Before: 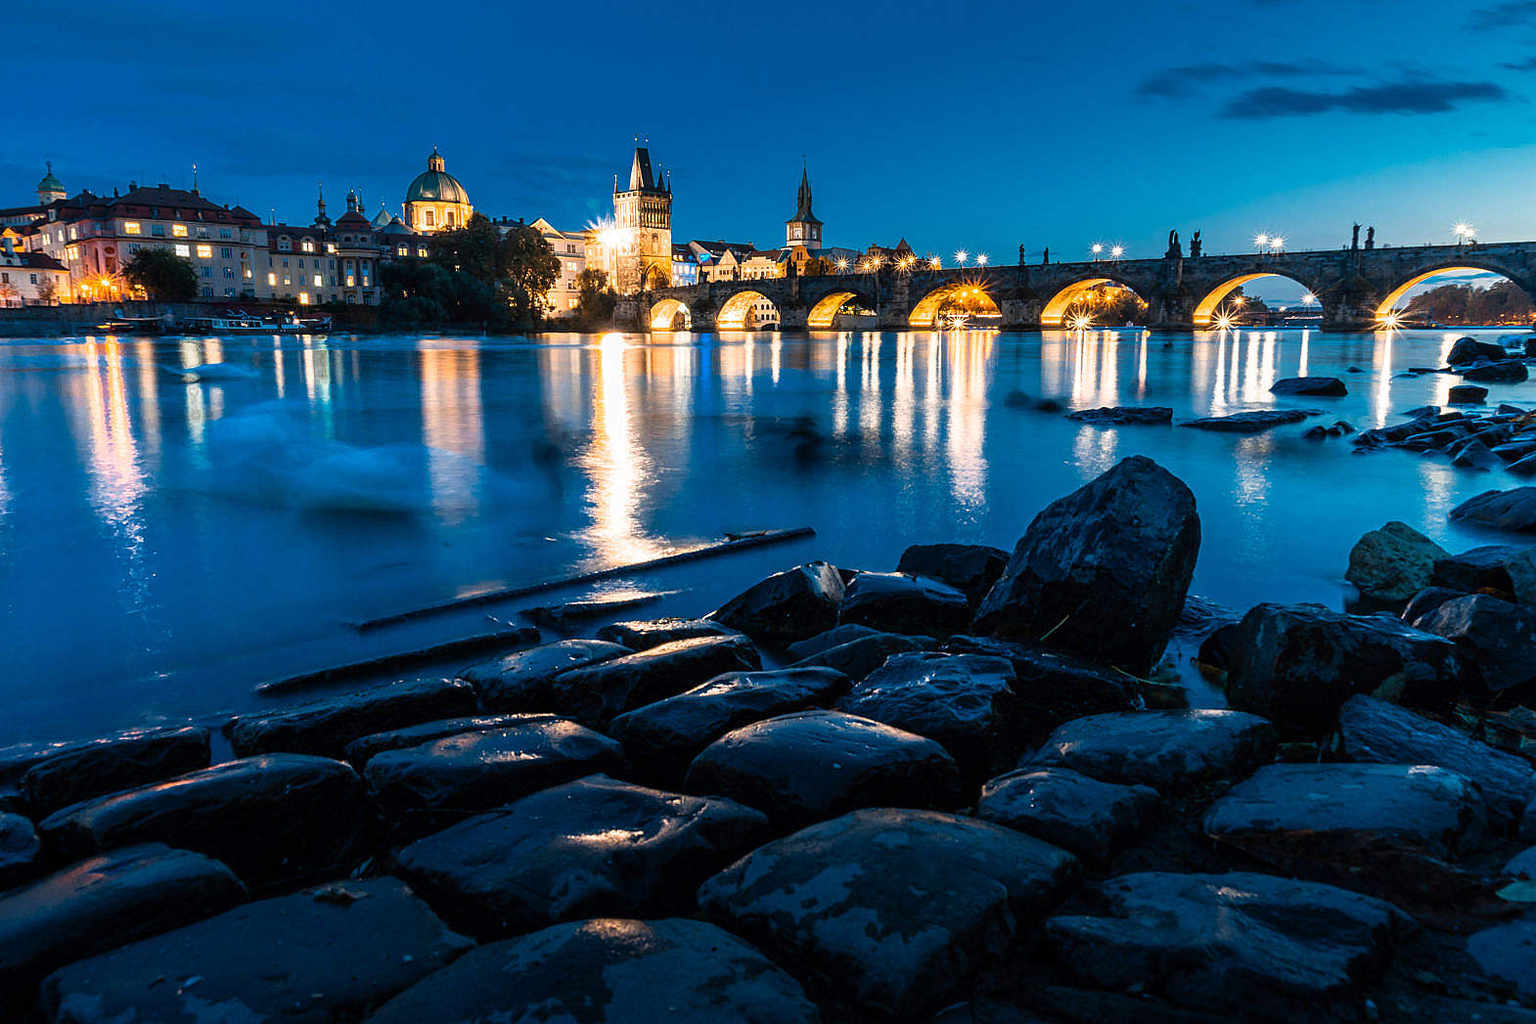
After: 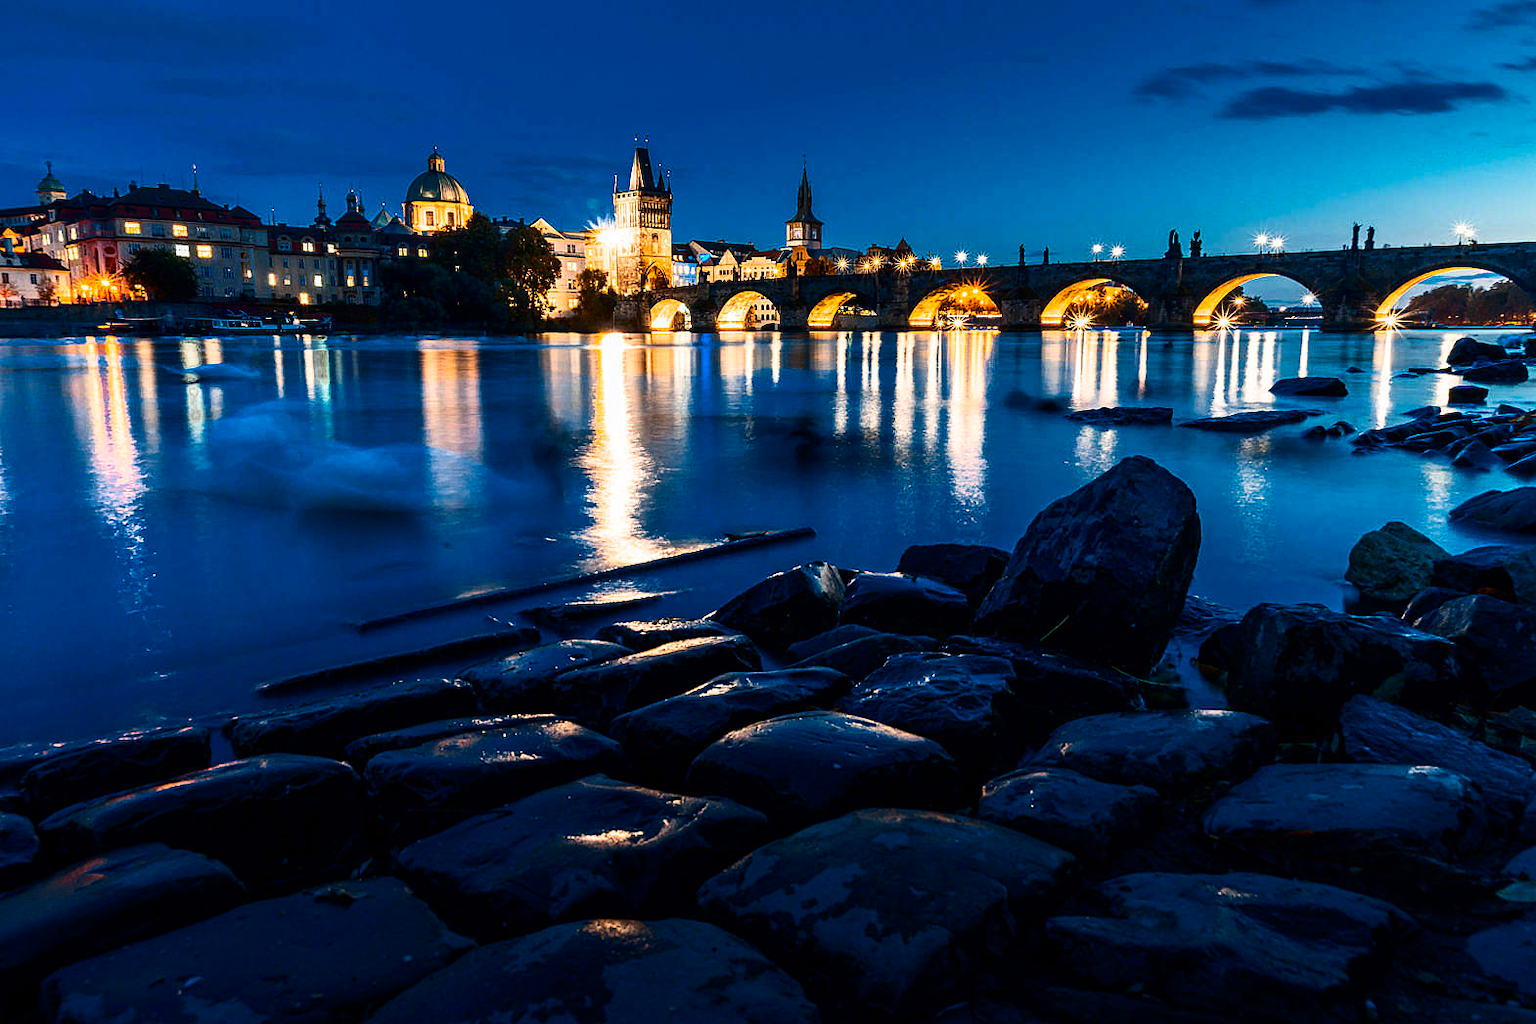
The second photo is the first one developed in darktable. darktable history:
contrast brightness saturation: contrast 0.213, brightness -0.109, saturation 0.21
